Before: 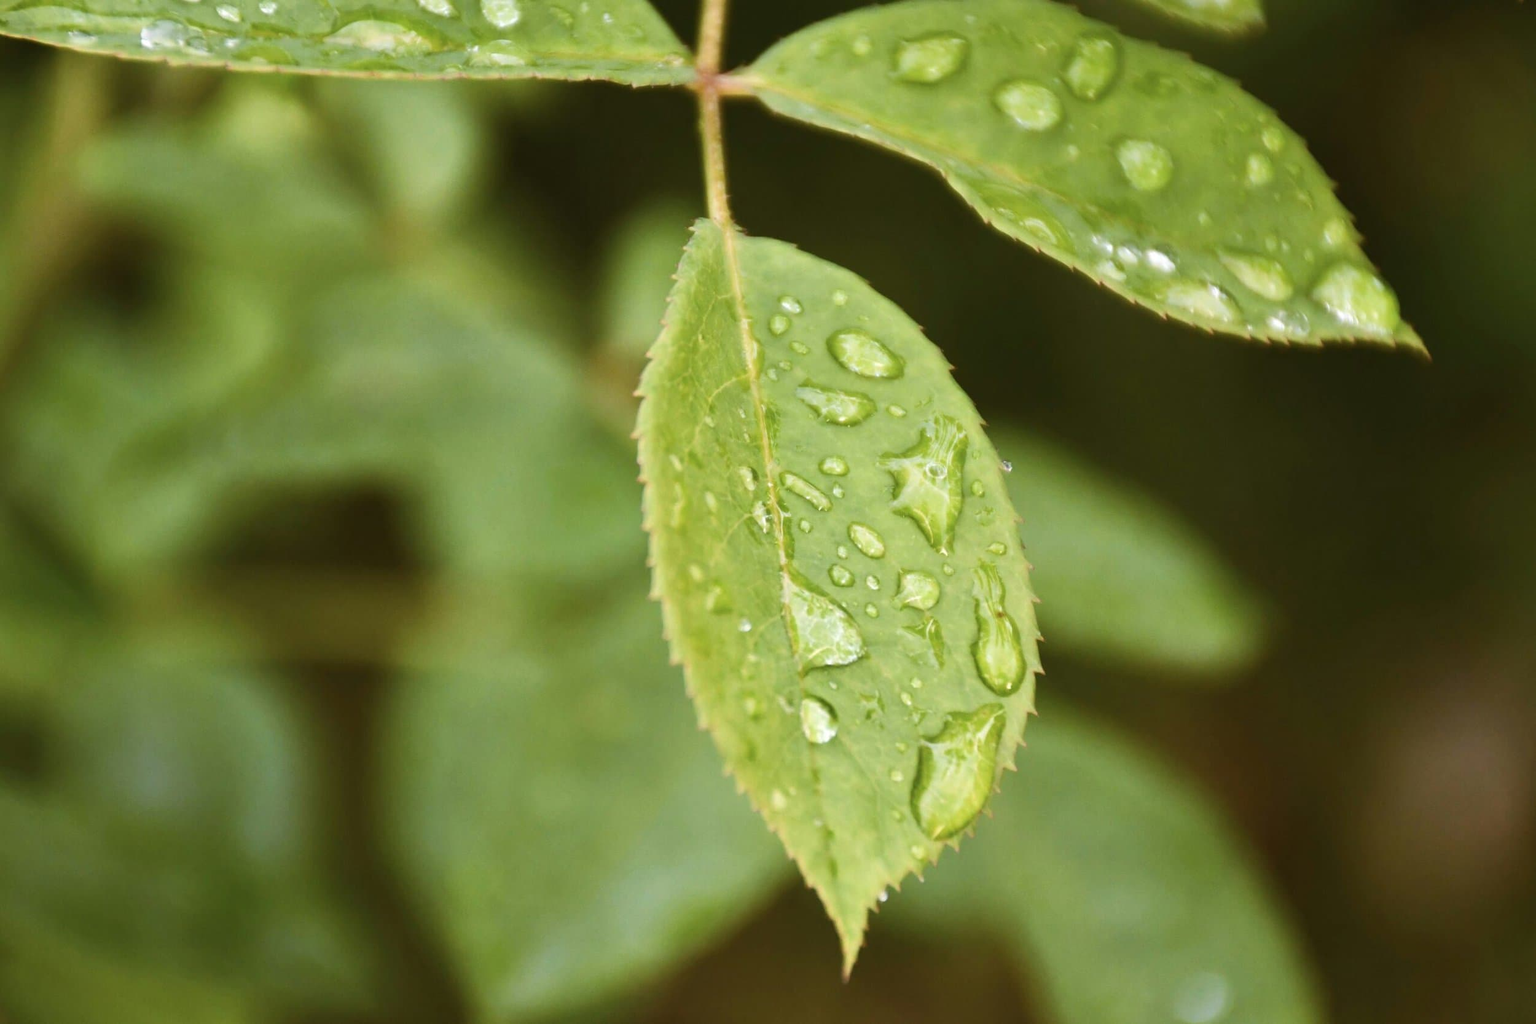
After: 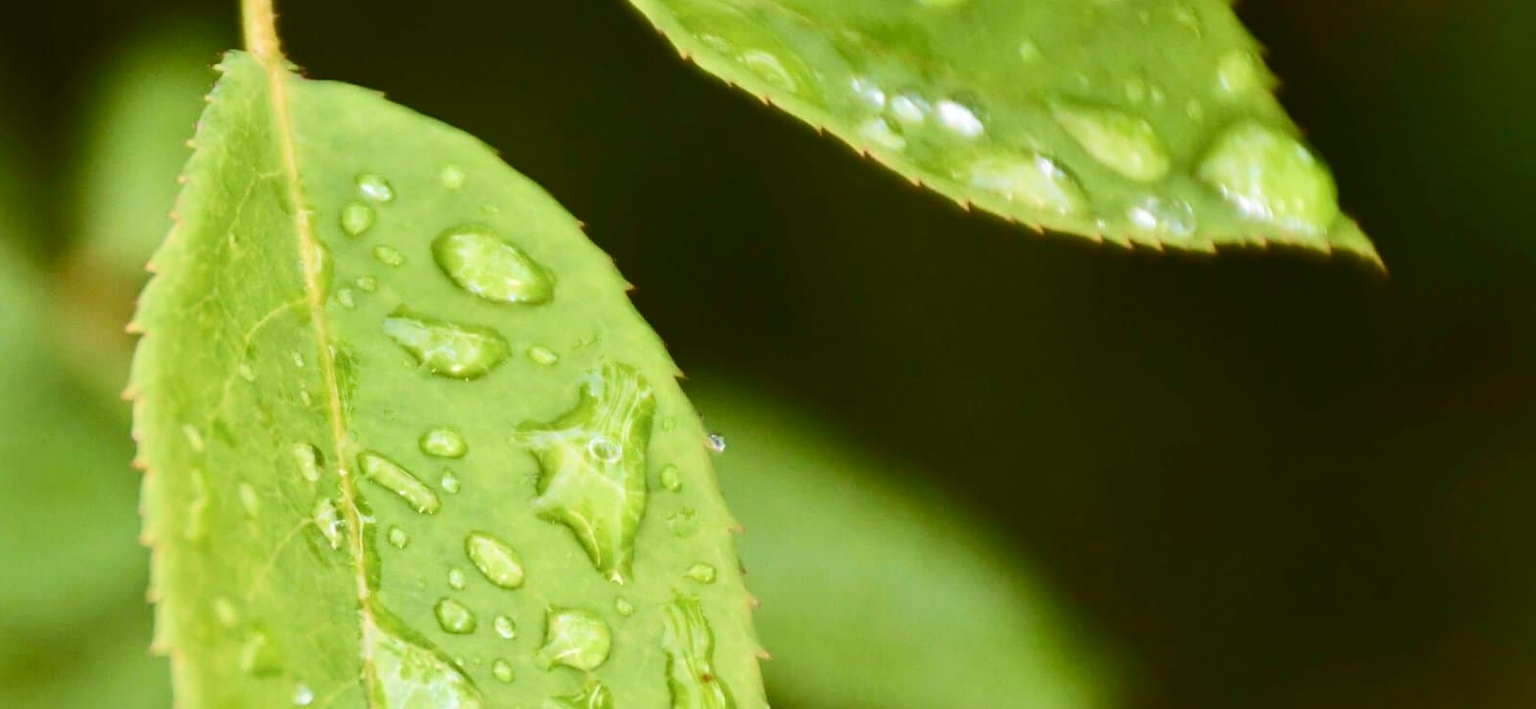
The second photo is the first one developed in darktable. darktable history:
tone curve: curves: ch0 [(0, 0) (0.126, 0.086) (0.338, 0.307) (0.494, 0.531) (0.703, 0.762) (1, 1)]; ch1 [(0, 0) (0.346, 0.324) (0.45, 0.426) (0.5, 0.5) (0.522, 0.517) (0.55, 0.578) (1, 1)]; ch2 [(0, 0) (0.44, 0.424) (0.501, 0.499) (0.554, 0.554) (0.622, 0.667) (0.707, 0.746) (1, 1)], color space Lab, independent channels, preserve colors none
crop: left 36.071%, top 18.22%, right 0.654%, bottom 37.955%
